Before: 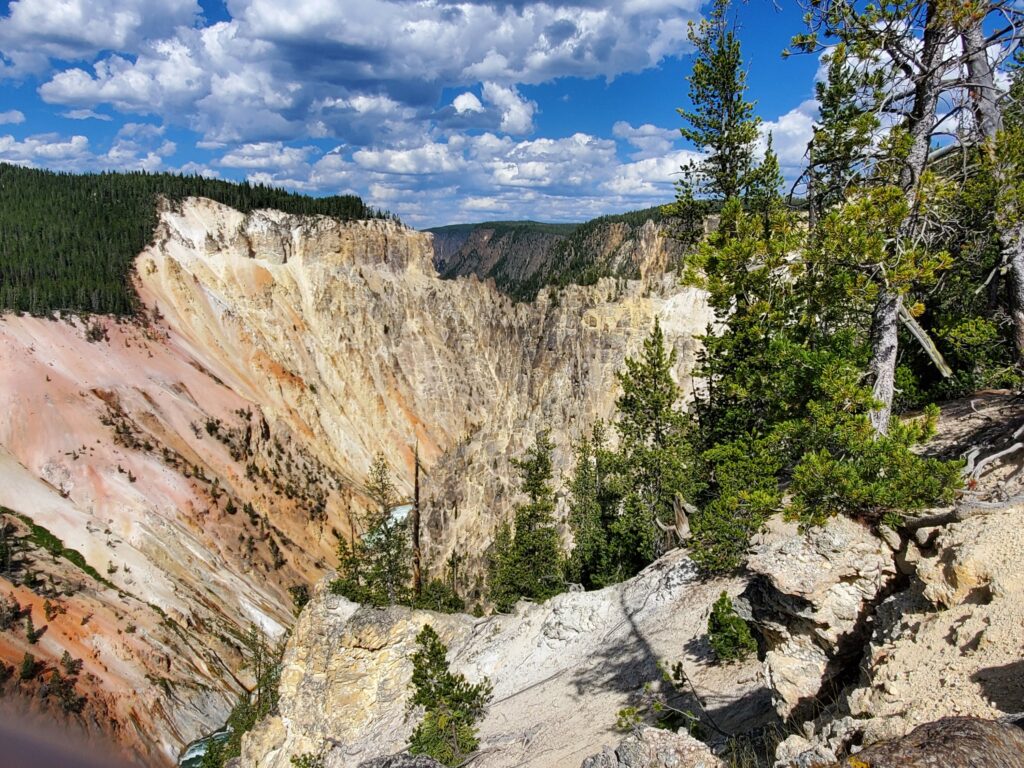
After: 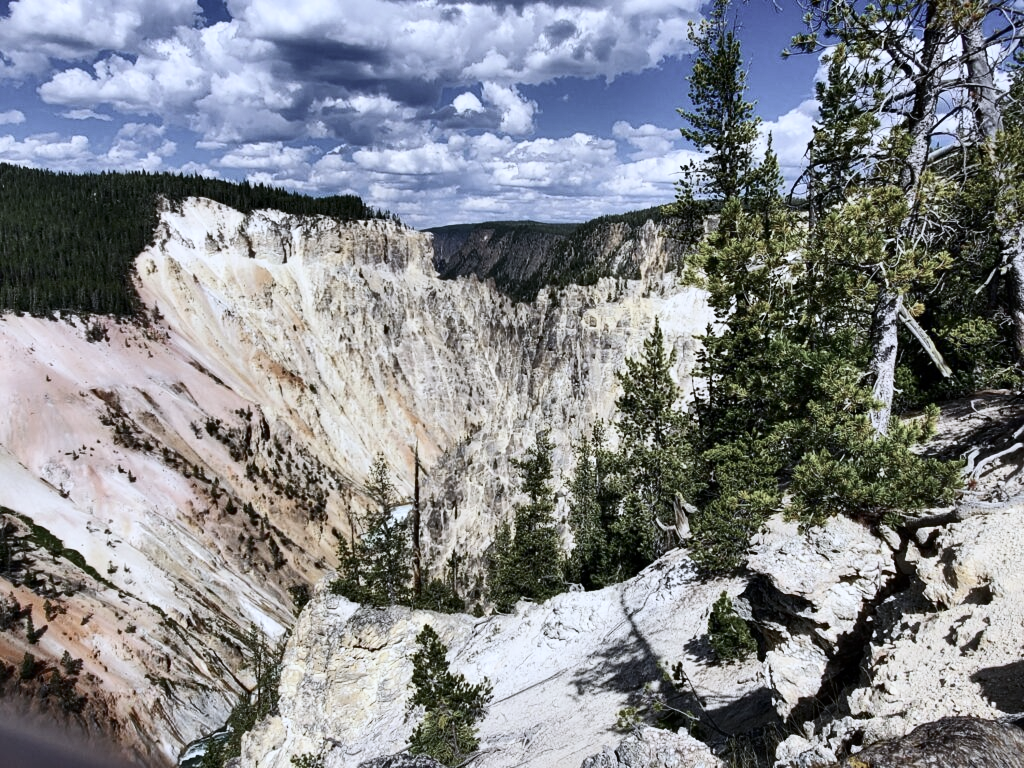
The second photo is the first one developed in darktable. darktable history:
color zones: curves: ch1 [(0, 0.292) (0.001, 0.292) (0.2, 0.264) (0.4, 0.248) (0.6, 0.248) (0.8, 0.264) (0.999, 0.292) (1, 0.292)]
shadows and highlights: shadows 43.71, white point adjustment -1.46, soften with gaussian
white balance: red 0.948, green 1.02, blue 1.176
contrast brightness saturation: contrast 0.28
